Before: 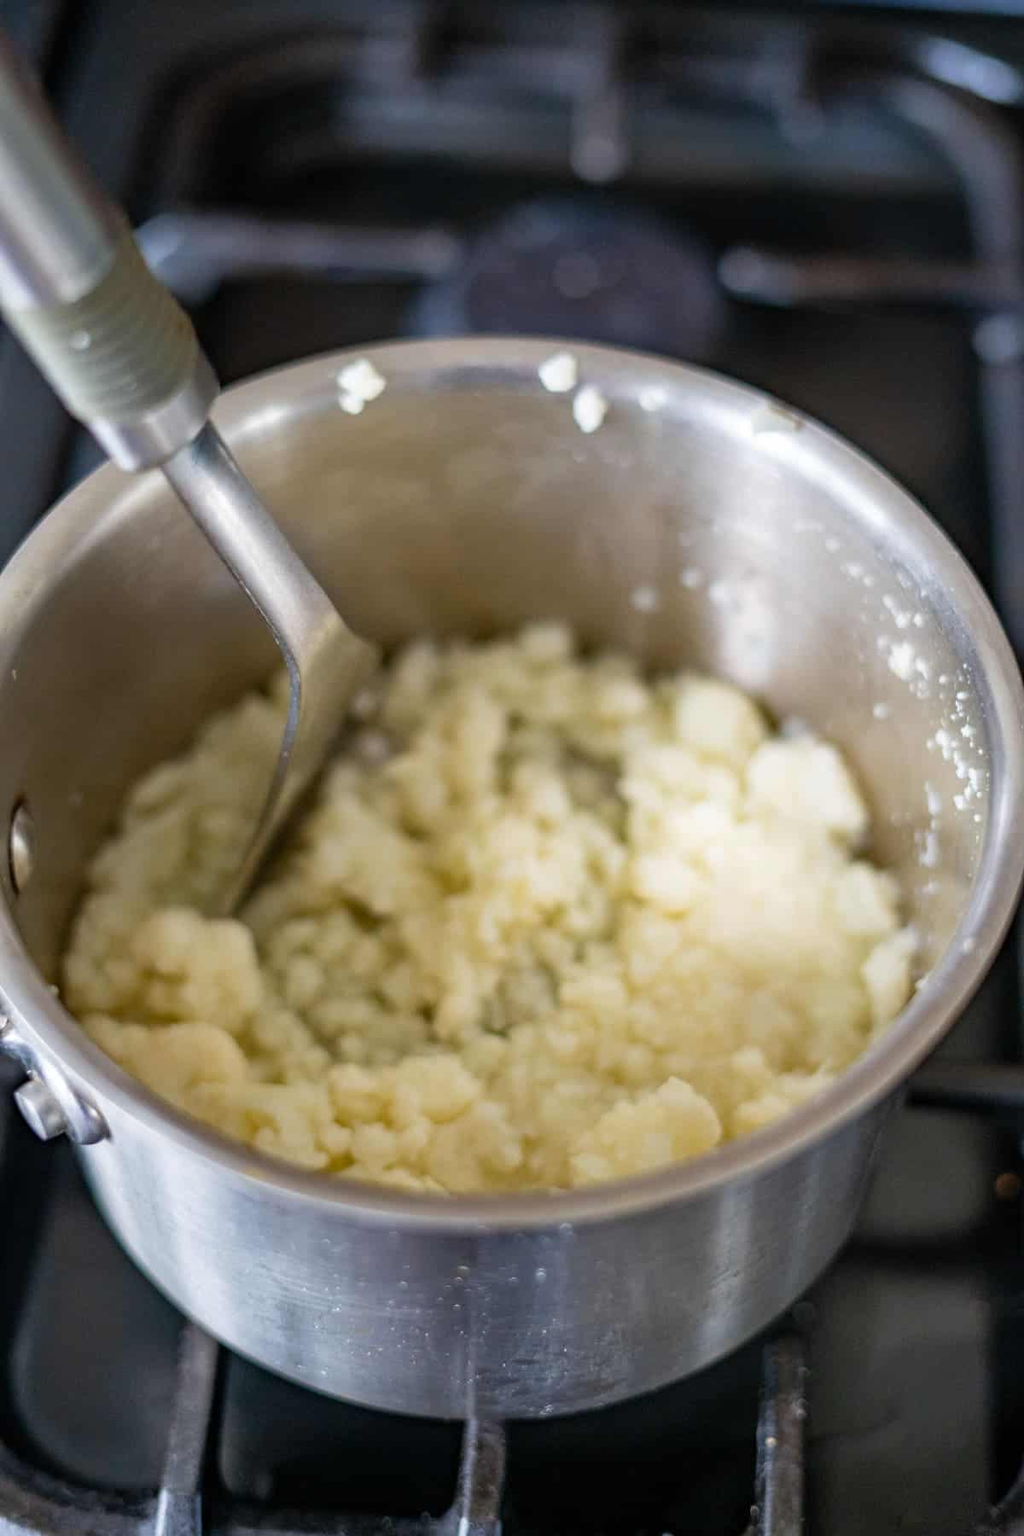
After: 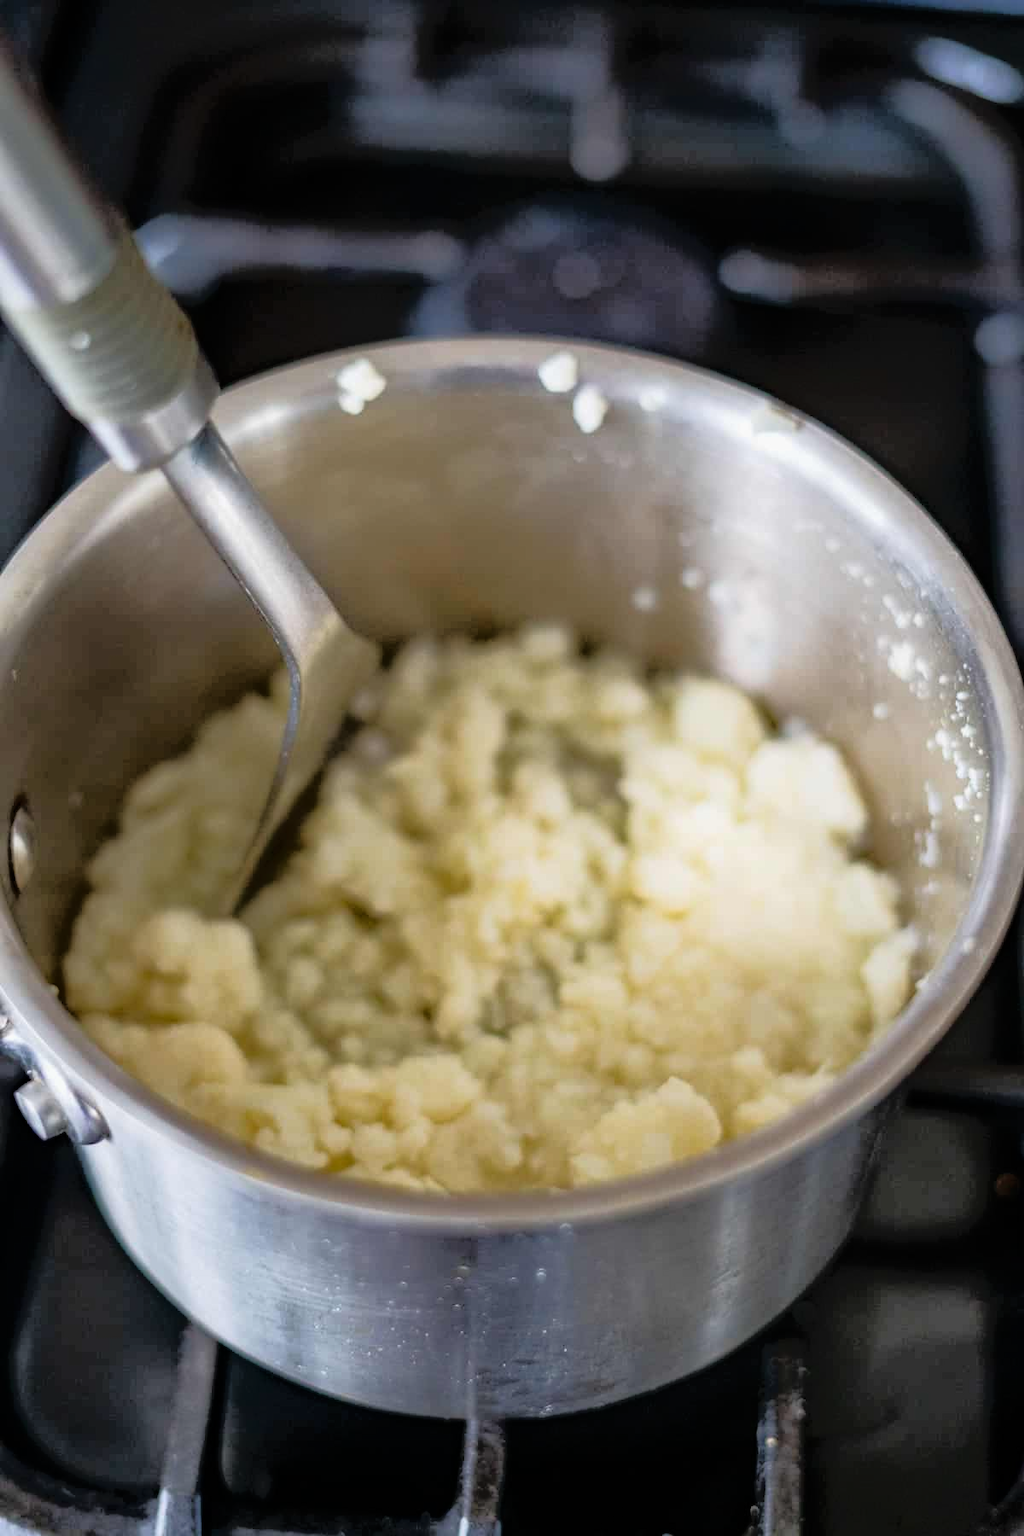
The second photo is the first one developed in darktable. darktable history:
tone equalizer: -8 EV -1.86 EV, -7 EV -1.15 EV, -6 EV -1.65 EV, edges refinement/feathering 500, mask exposure compensation -1.57 EV, preserve details no
